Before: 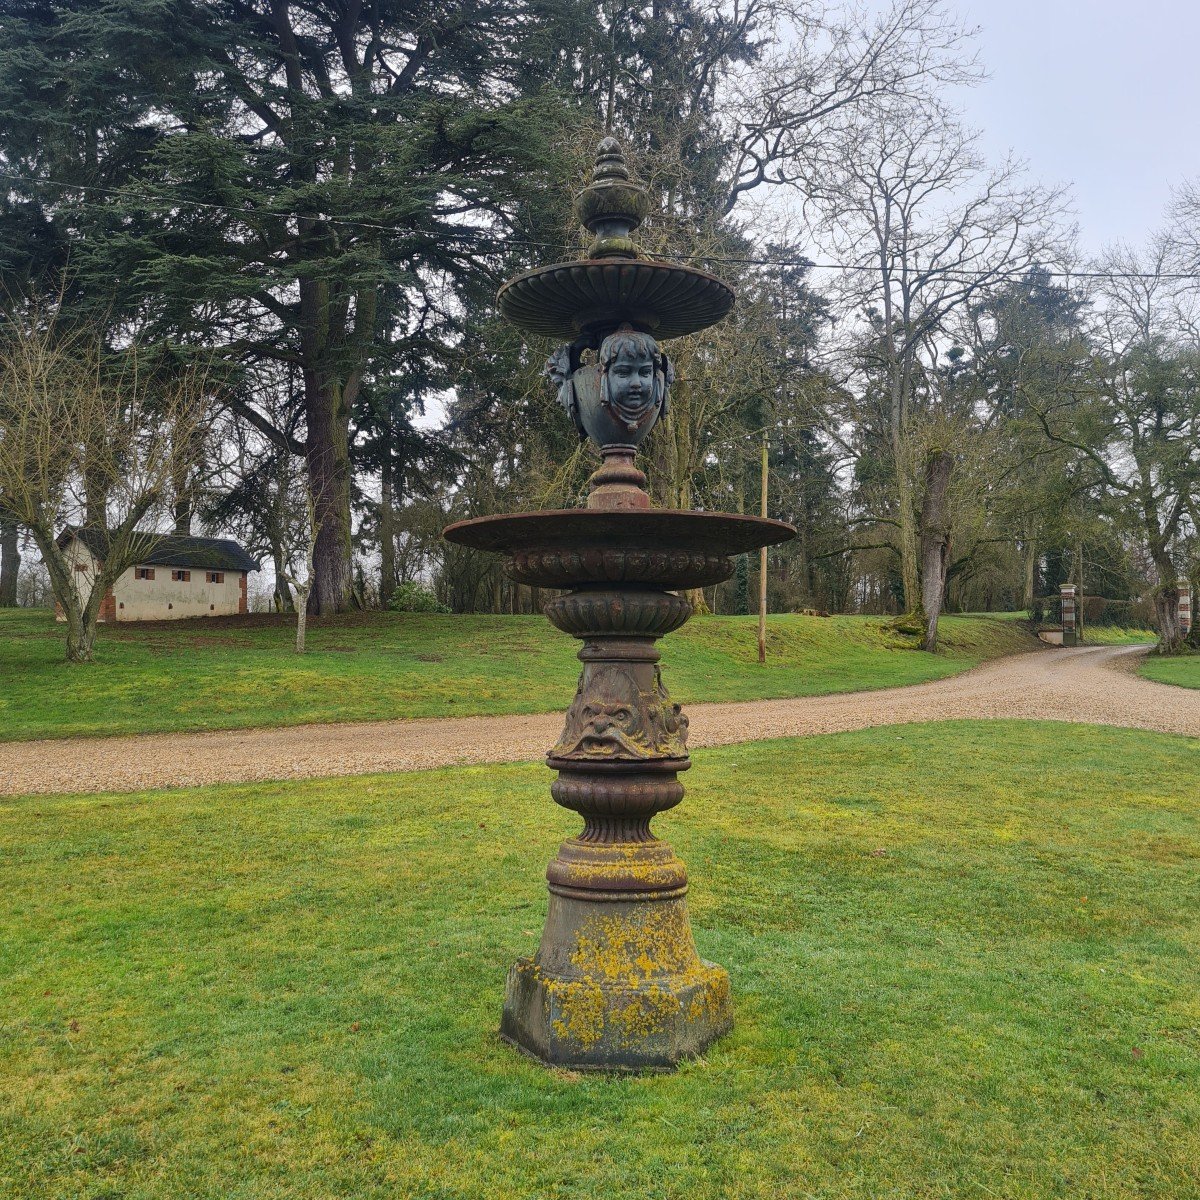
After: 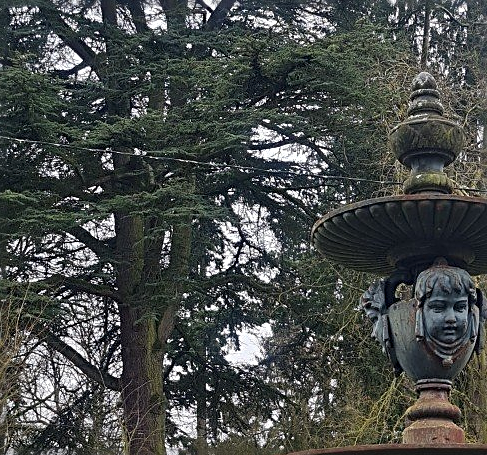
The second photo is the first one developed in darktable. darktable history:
sharpen: radius 2.531, amount 0.628
crop: left 15.452%, top 5.459%, right 43.956%, bottom 56.62%
